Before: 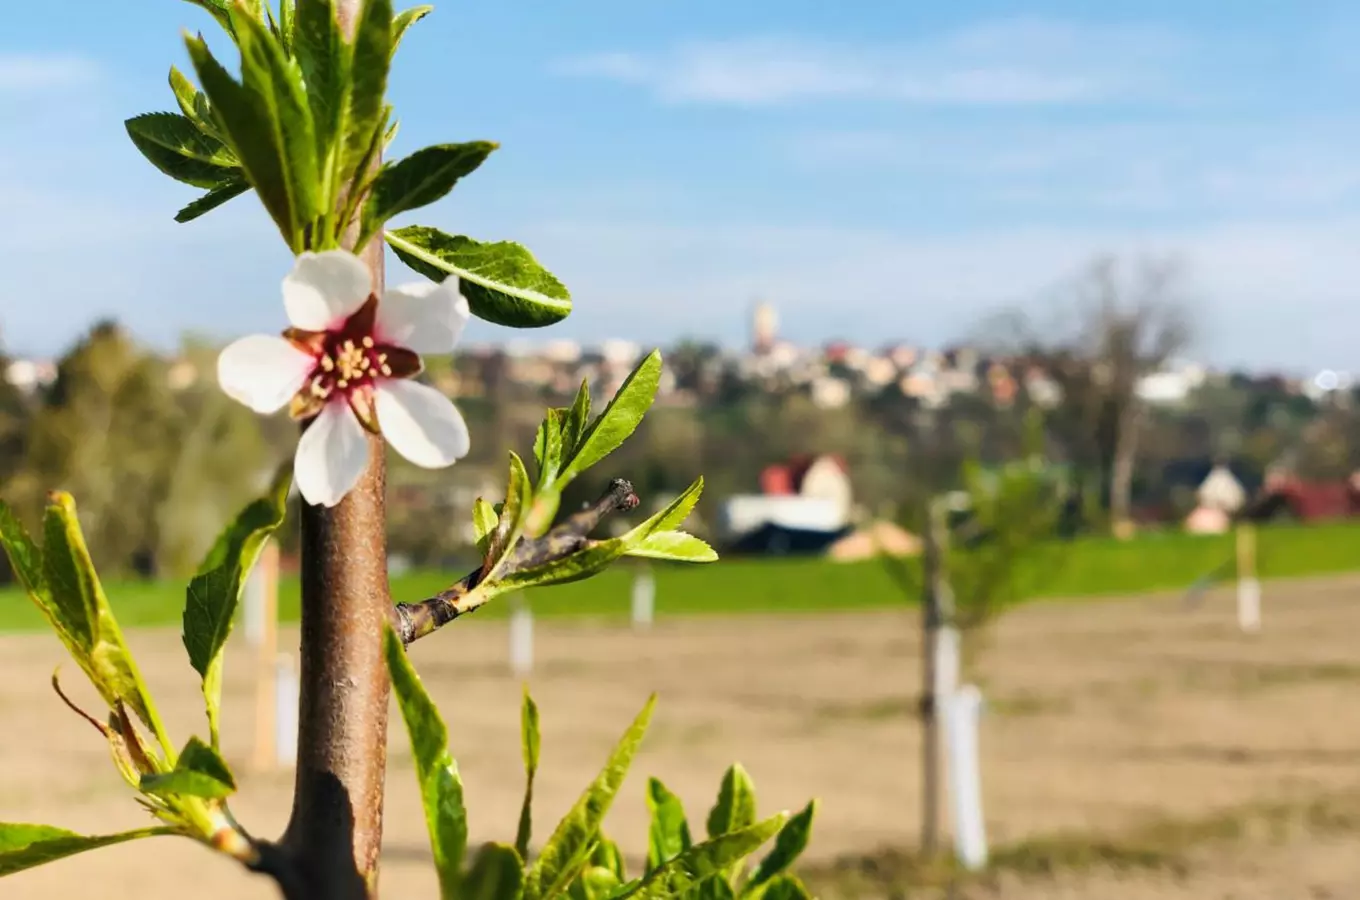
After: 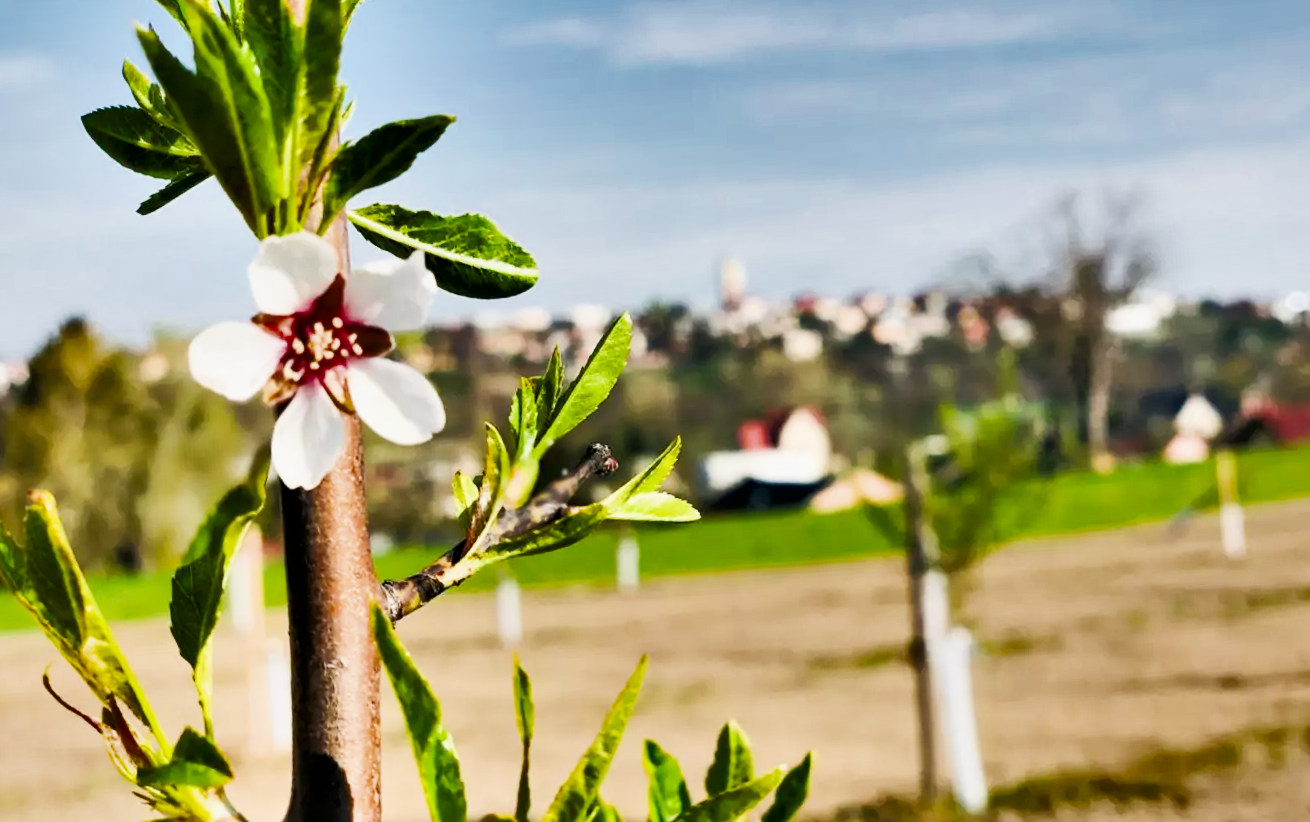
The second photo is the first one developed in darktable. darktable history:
shadows and highlights: shadows 24.5, highlights -78.15, soften with gaussian
filmic rgb: black relative exposure -5 EV, hardness 2.88, contrast 1.3, highlights saturation mix -30%
exposure: black level correction 0.001, exposure 1.116 EV, compensate highlight preservation false
rotate and perspective: rotation -3.52°, crop left 0.036, crop right 0.964, crop top 0.081, crop bottom 0.919
